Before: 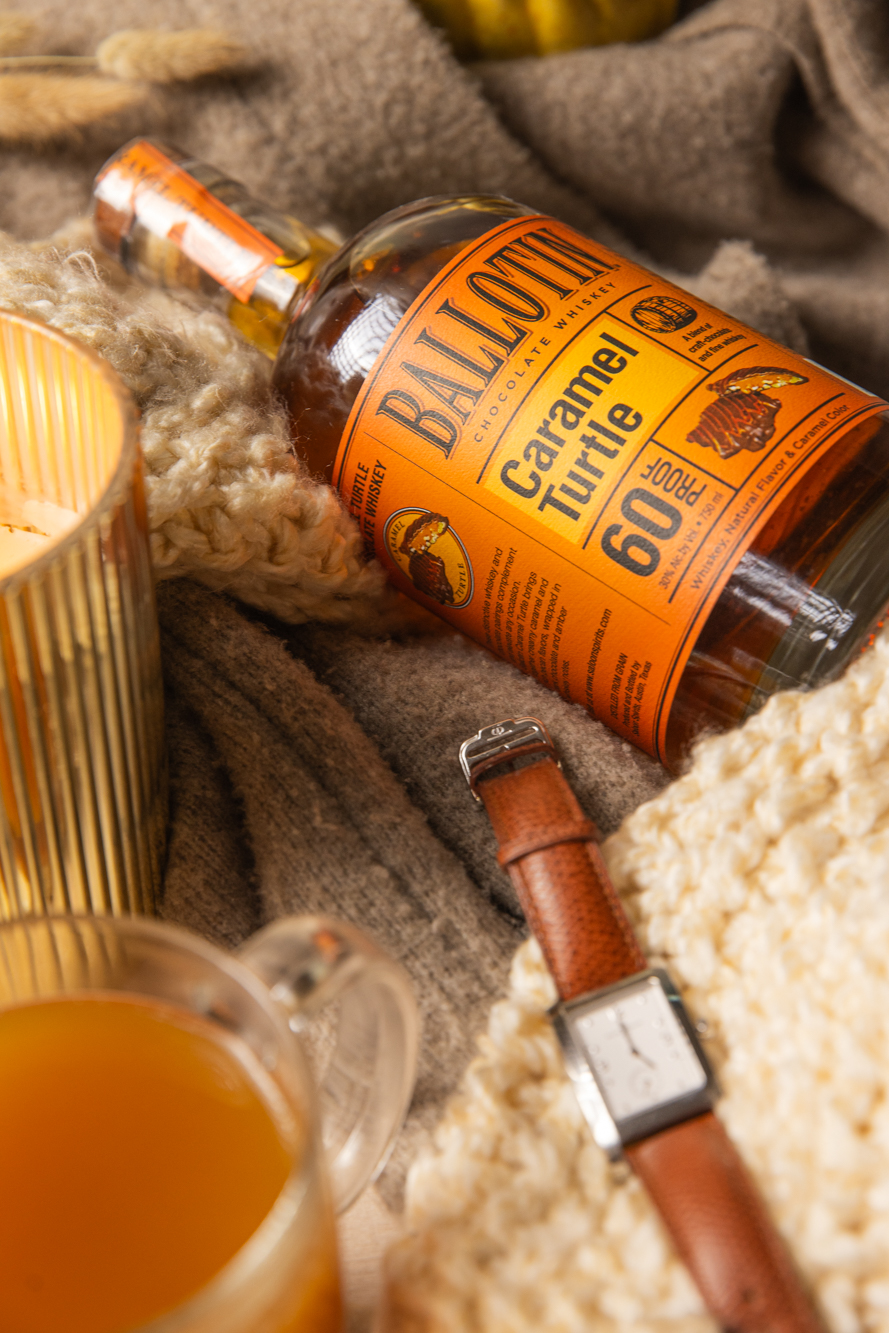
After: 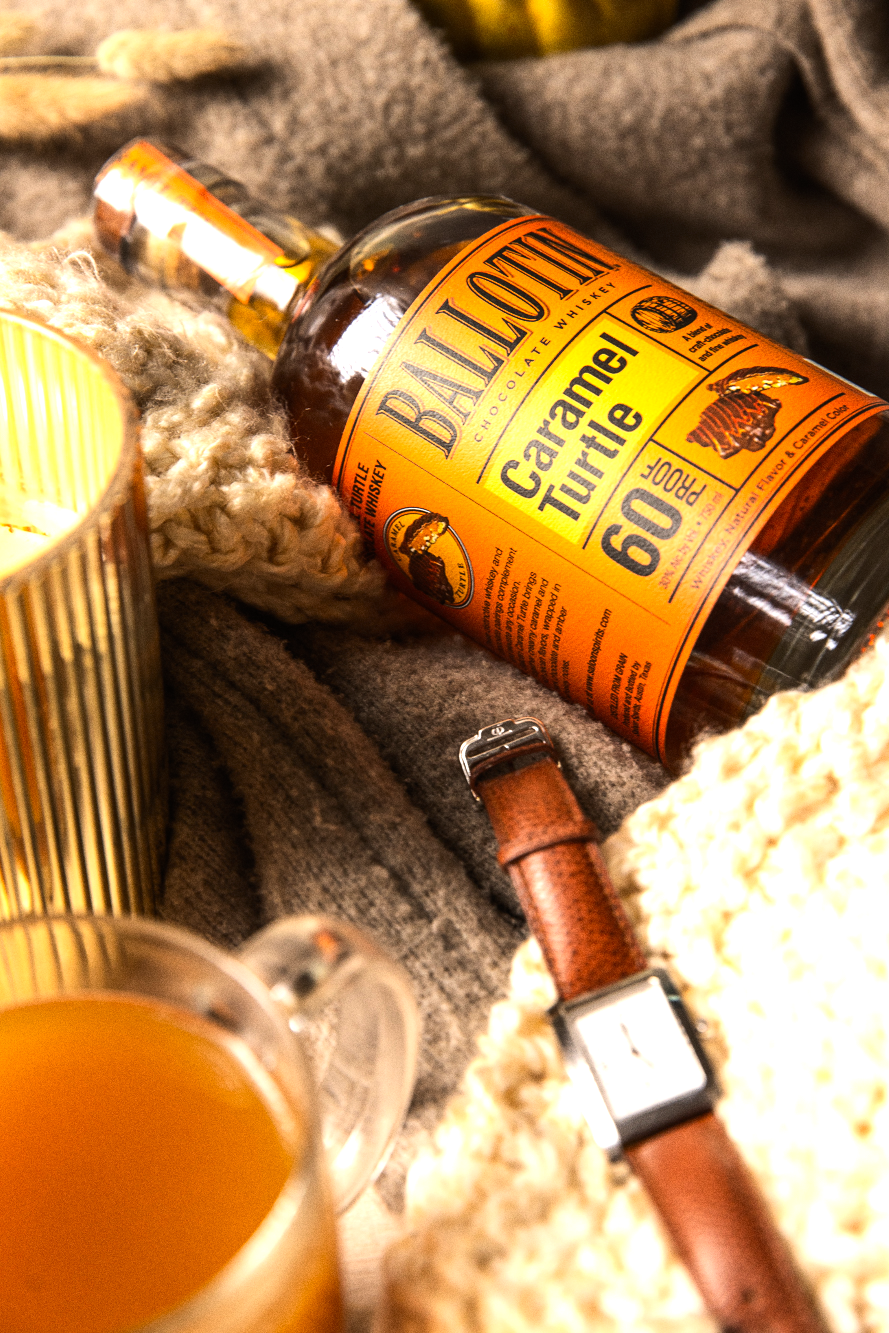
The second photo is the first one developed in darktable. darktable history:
tone equalizer: -8 EV -1.08 EV, -7 EV -1.01 EV, -6 EV -0.867 EV, -5 EV -0.578 EV, -3 EV 0.578 EV, -2 EV 0.867 EV, -1 EV 1.01 EV, +0 EV 1.08 EV, edges refinement/feathering 500, mask exposure compensation -1.57 EV, preserve details no
grain: coarseness 0.09 ISO
color zones: curves: ch1 [(0, 0.513) (0.143, 0.524) (0.286, 0.511) (0.429, 0.506) (0.571, 0.503) (0.714, 0.503) (0.857, 0.508) (1, 0.513)]
